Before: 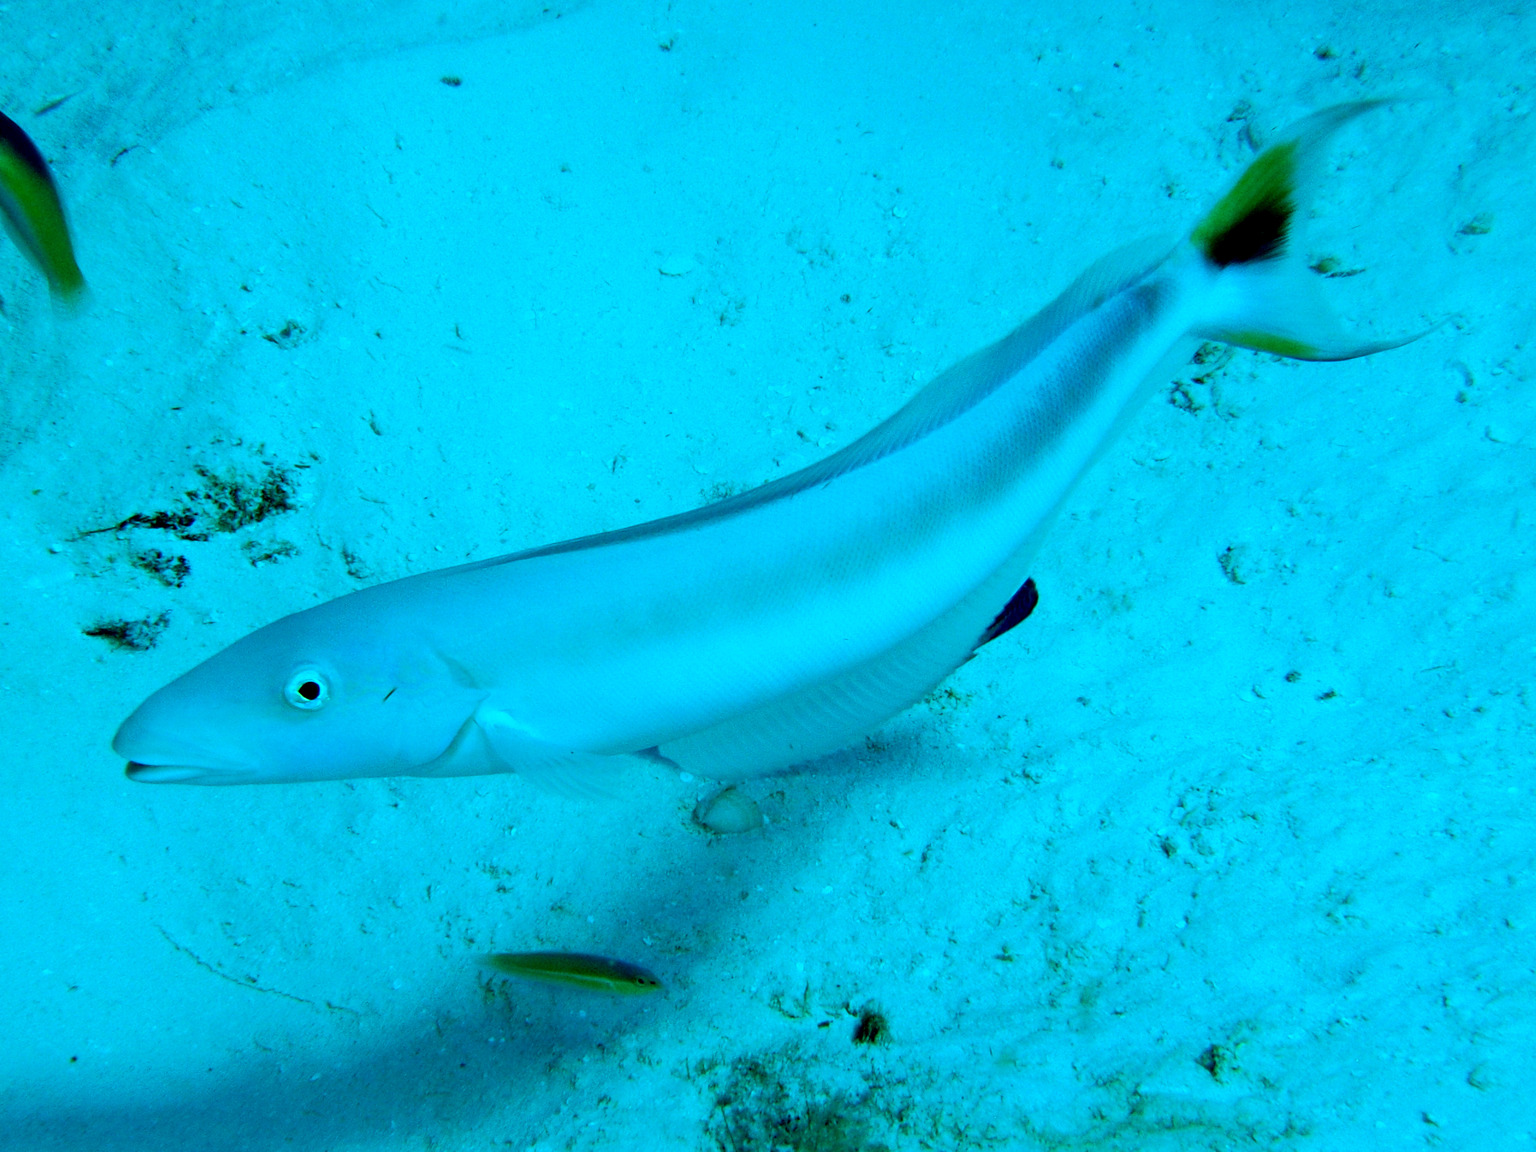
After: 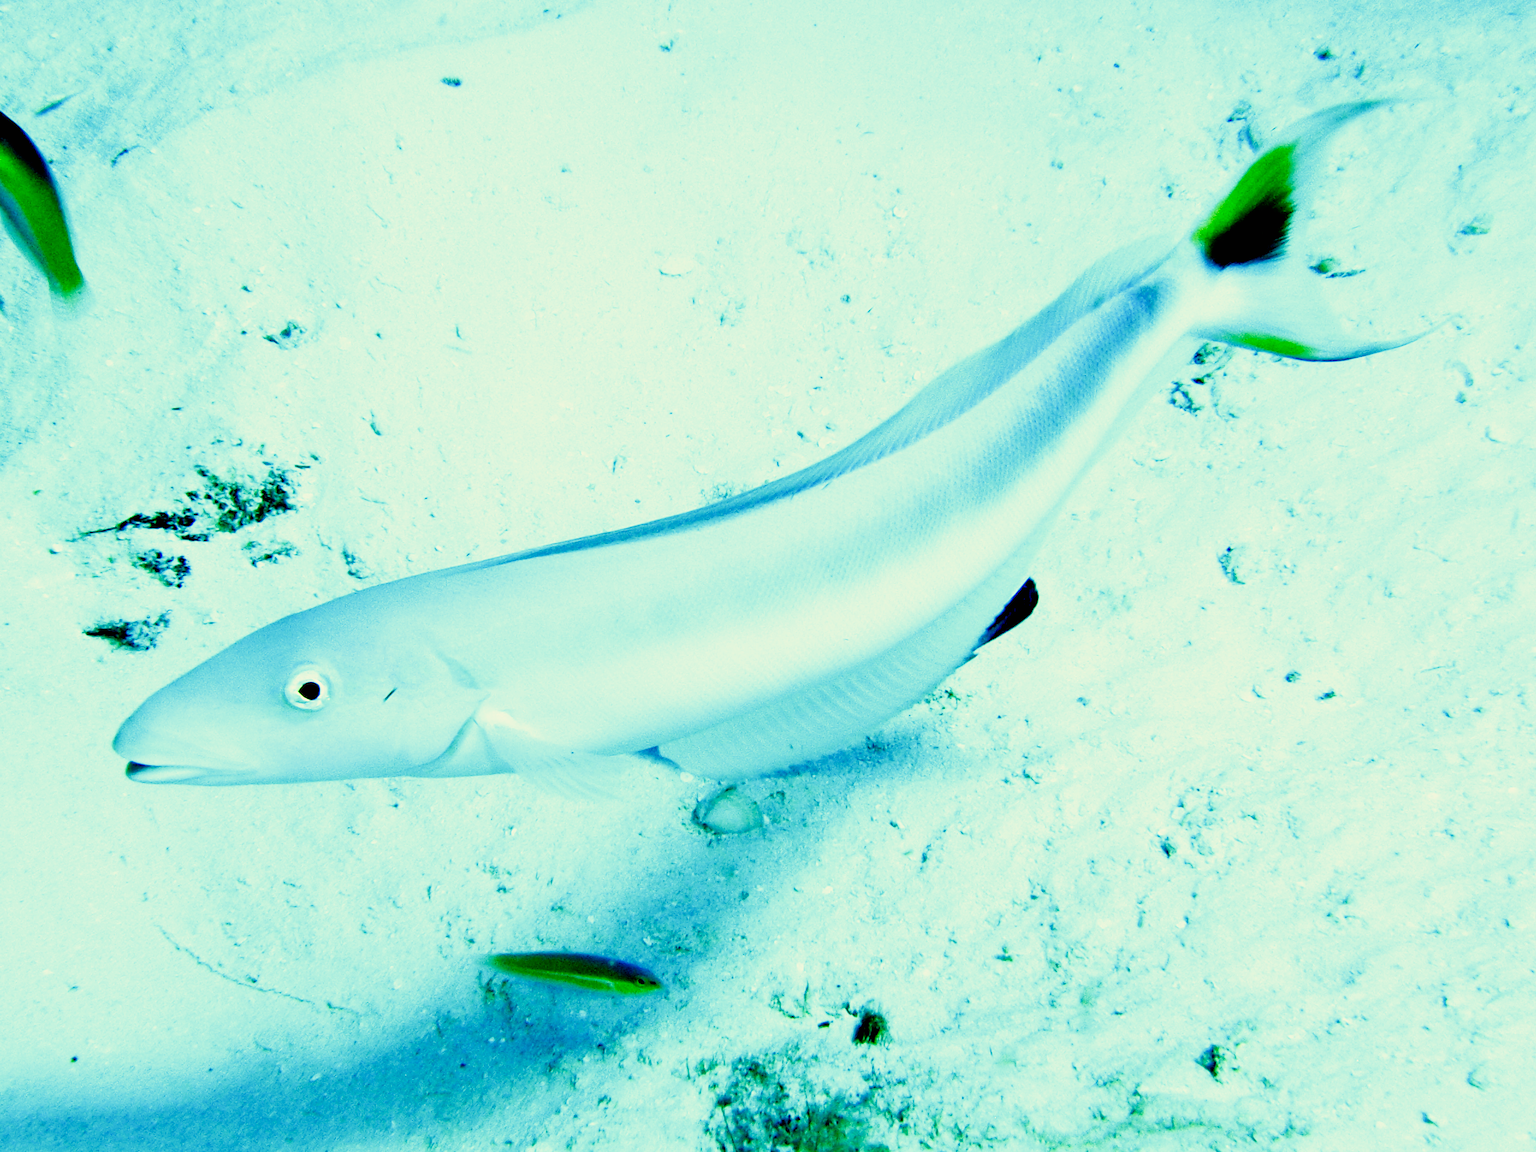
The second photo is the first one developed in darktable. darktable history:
color balance rgb: shadows lift › chroma 2.01%, shadows lift › hue 246.96°, global offset › luminance -0.471%, perceptual saturation grading › global saturation 15.937%
base curve: curves: ch0 [(0, 0) (0.007, 0.004) (0.027, 0.03) (0.046, 0.07) (0.207, 0.54) (0.442, 0.872) (0.673, 0.972) (1, 1)], preserve colors none
color correction: highlights a* 21.08, highlights b* 19.82
